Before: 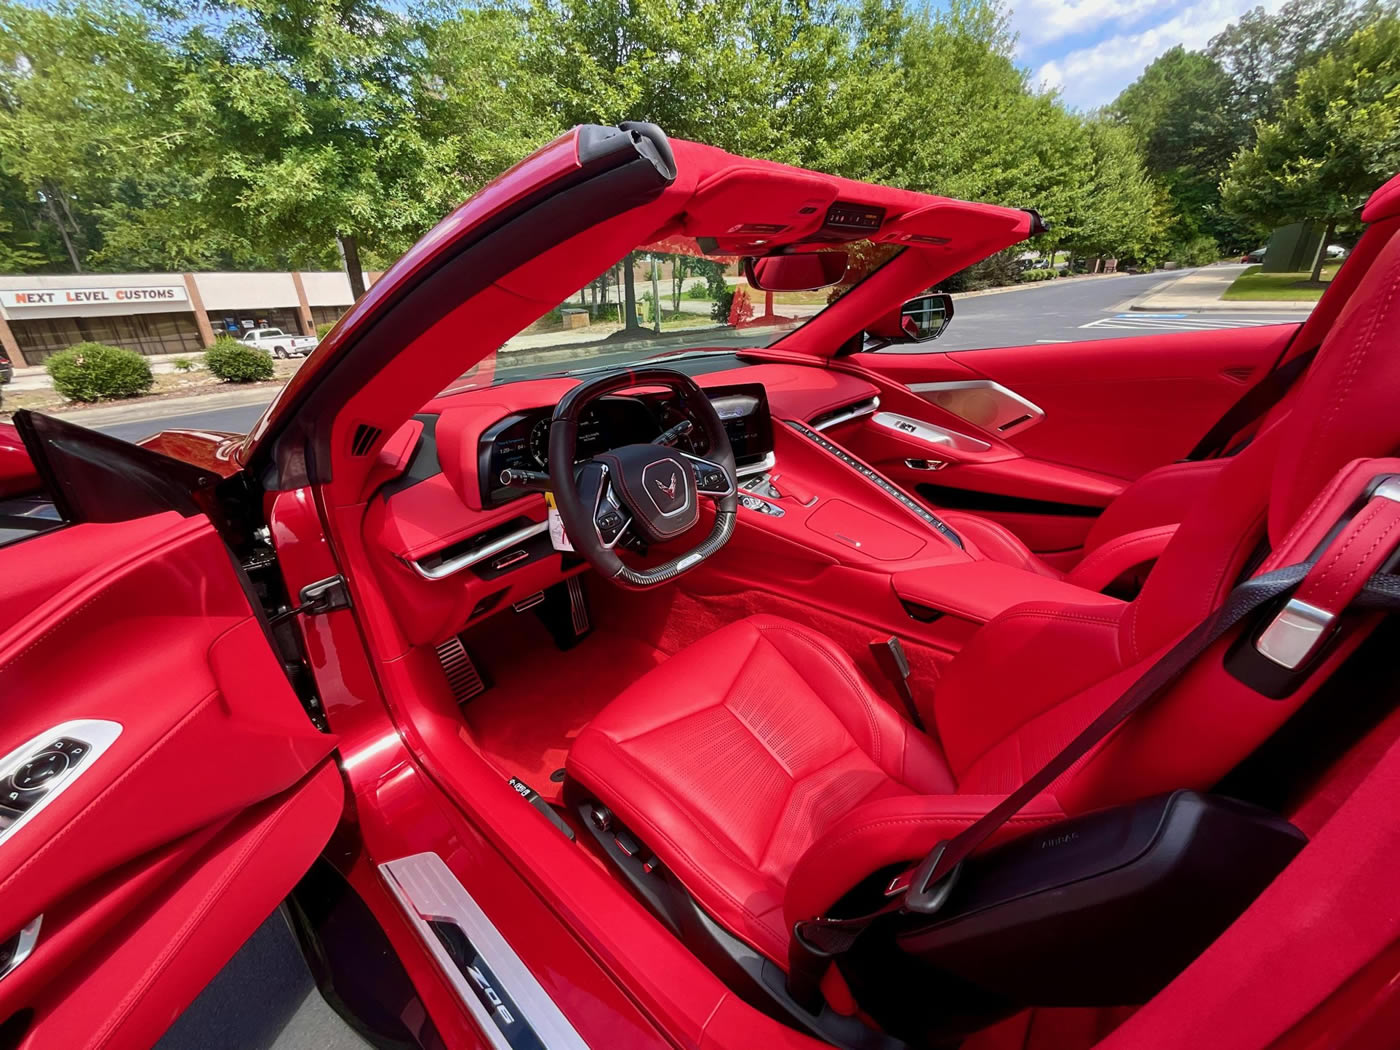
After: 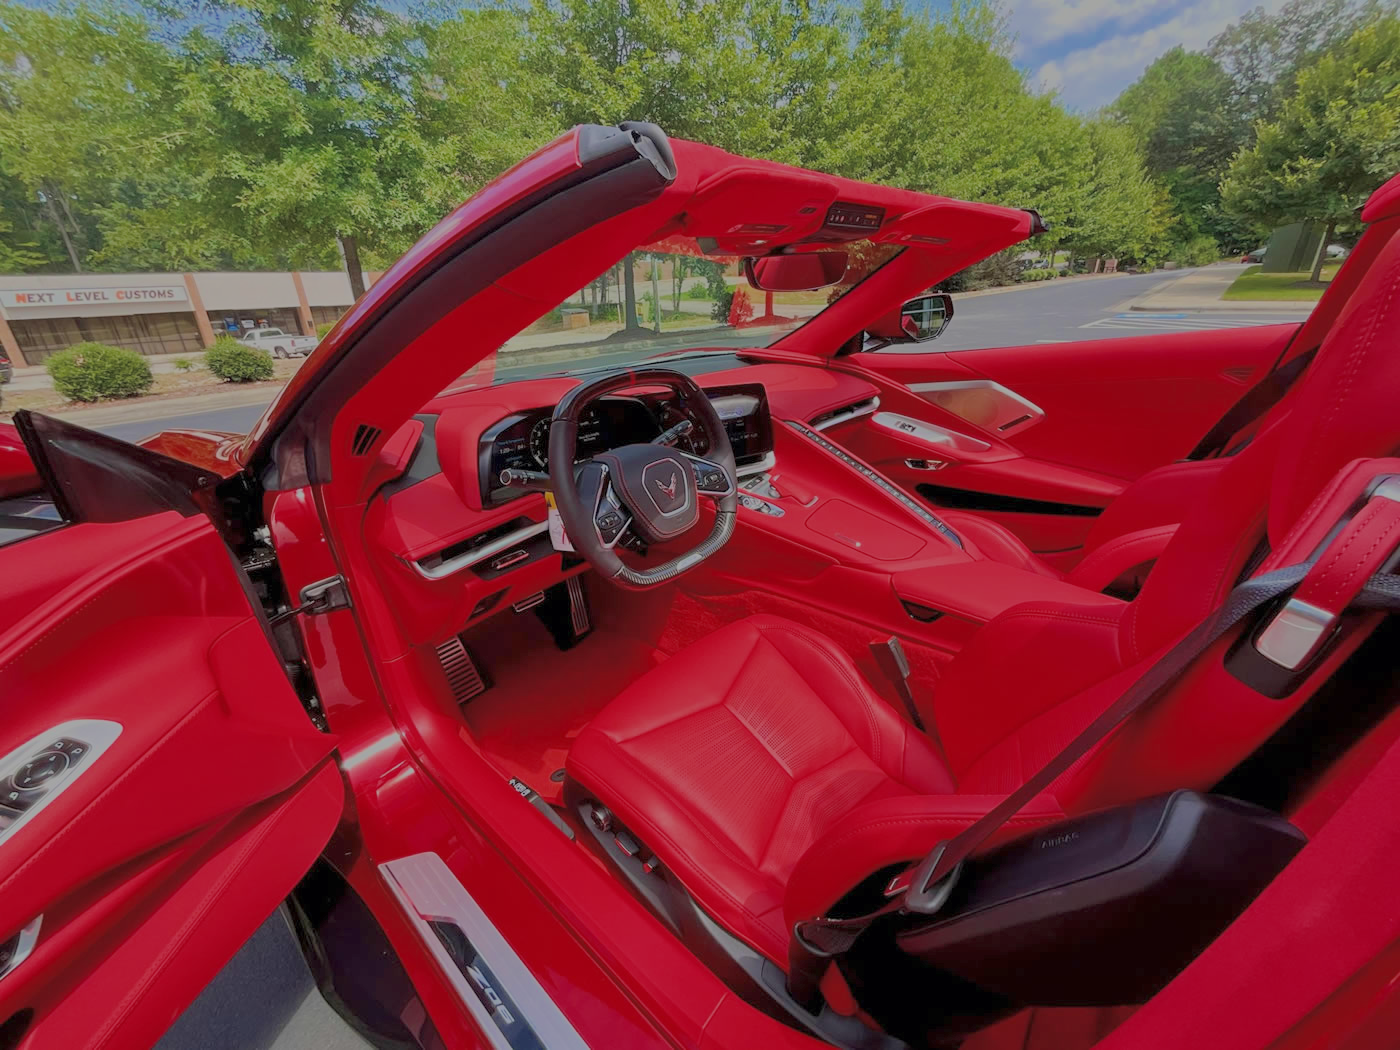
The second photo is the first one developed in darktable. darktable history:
filmic rgb: black relative exposure -13.86 EV, white relative exposure 7.97 EV, hardness 3.74, latitude 49.09%, contrast 0.507, color science v6 (2022), iterations of high-quality reconstruction 0
